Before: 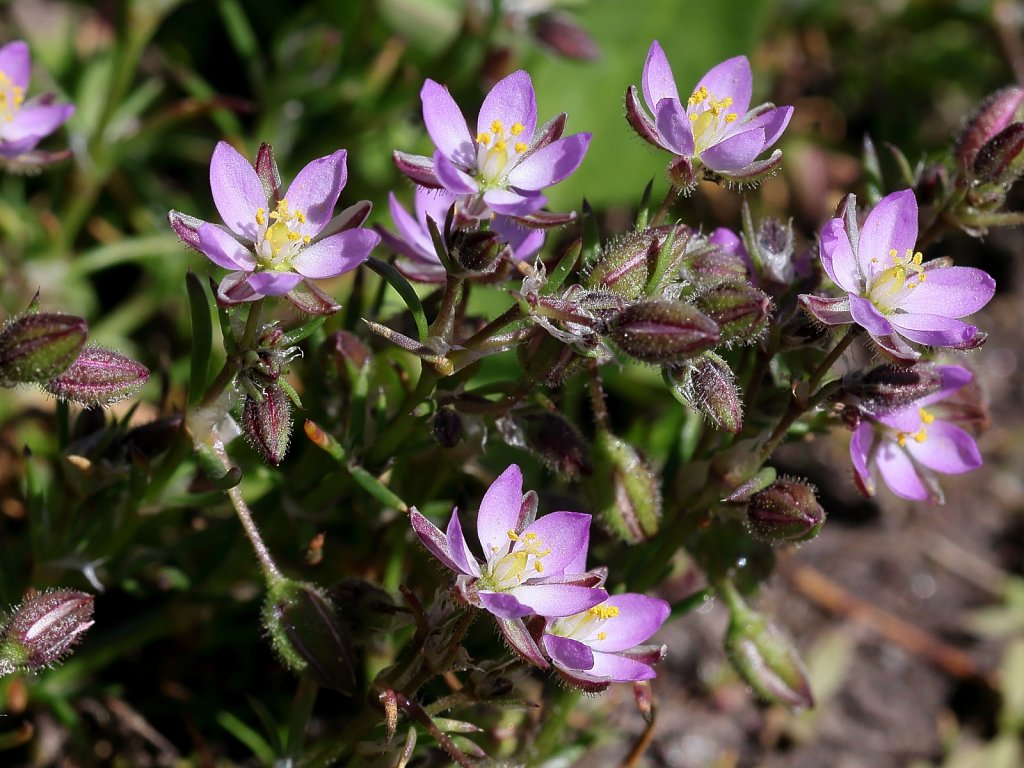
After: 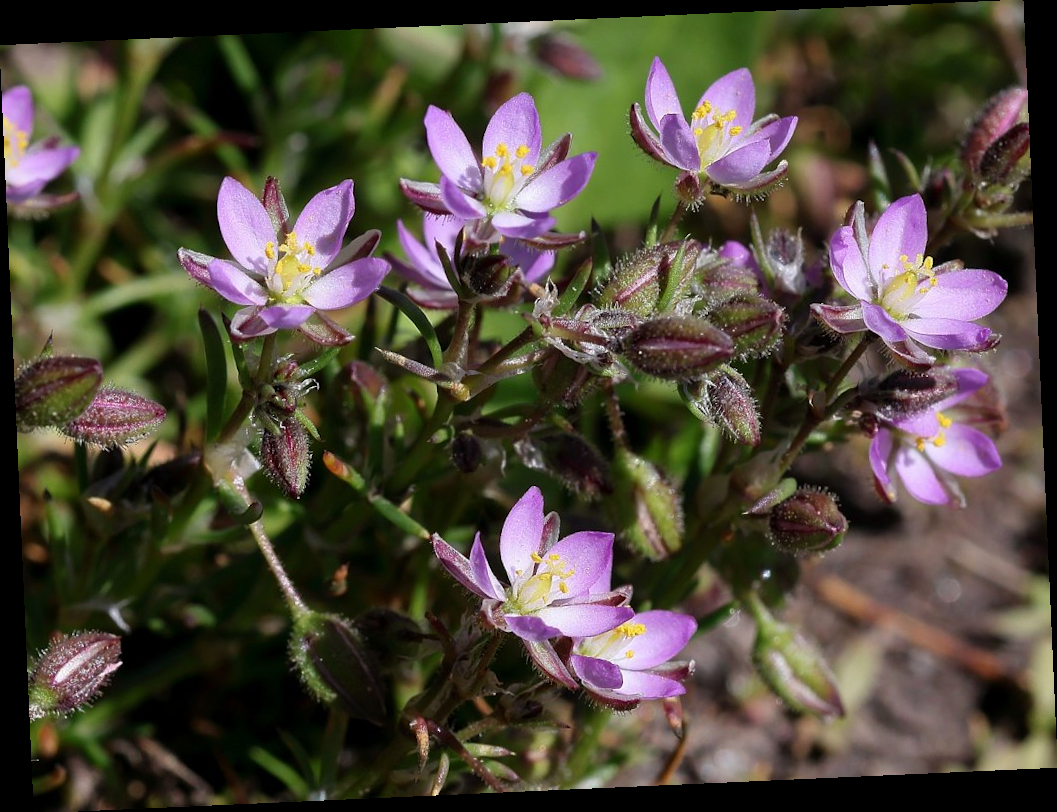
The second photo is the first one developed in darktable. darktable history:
rotate and perspective: rotation -2.56°, automatic cropping off
